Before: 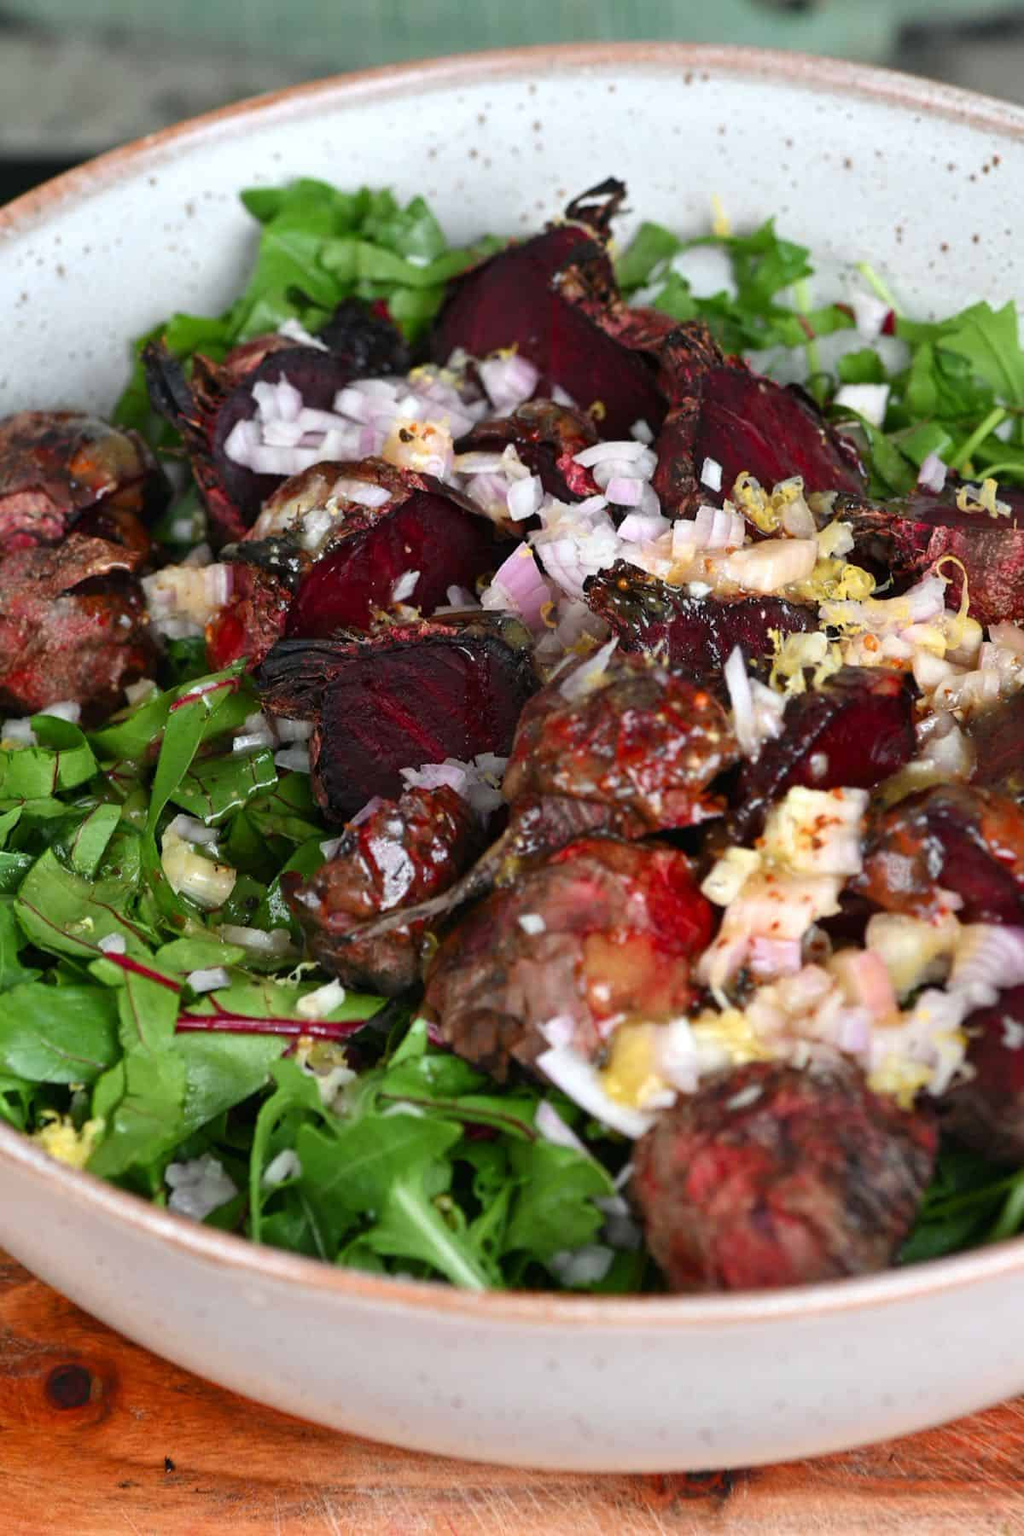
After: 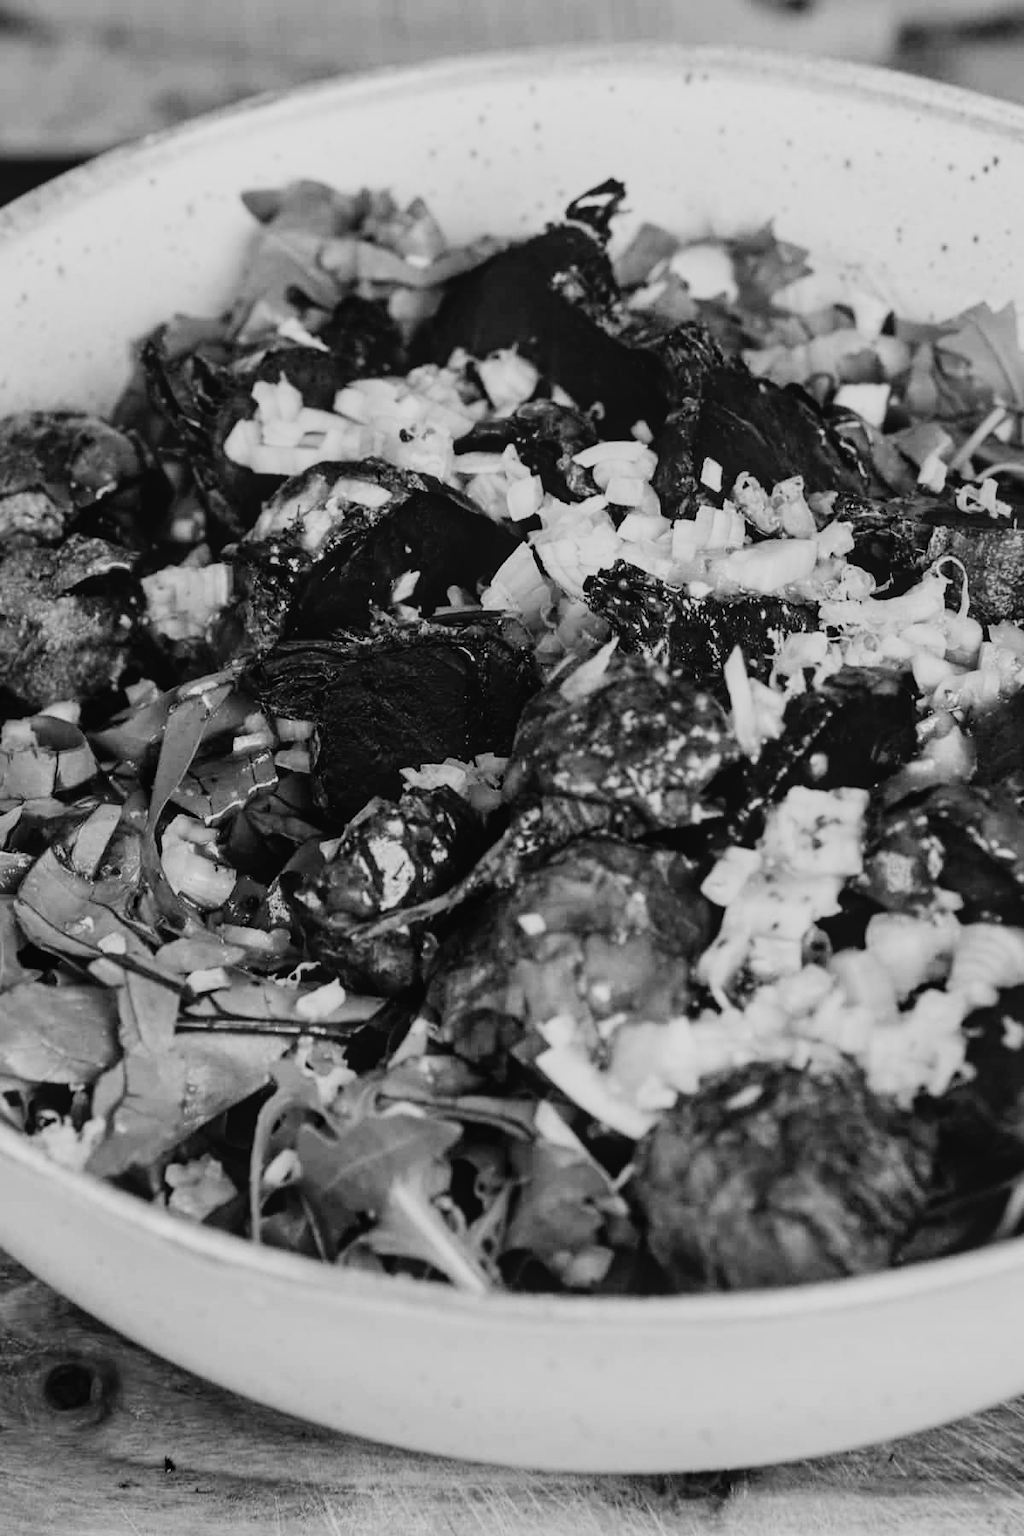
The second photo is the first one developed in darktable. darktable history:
color calibration: output gray [0.21, 0.42, 0.37, 0], illuminant Planckian (black body), adaptation linear Bradford (ICC v4), x 0.364, y 0.367, temperature 4411.04 K
local contrast: detail 110%
contrast brightness saturation: contrast 0.198, brightness 0.165, saturation 0.225
filmic rgb: black relative exposure -6.15 EV, white relative exposure 6.97 EV, hardness 2.25
